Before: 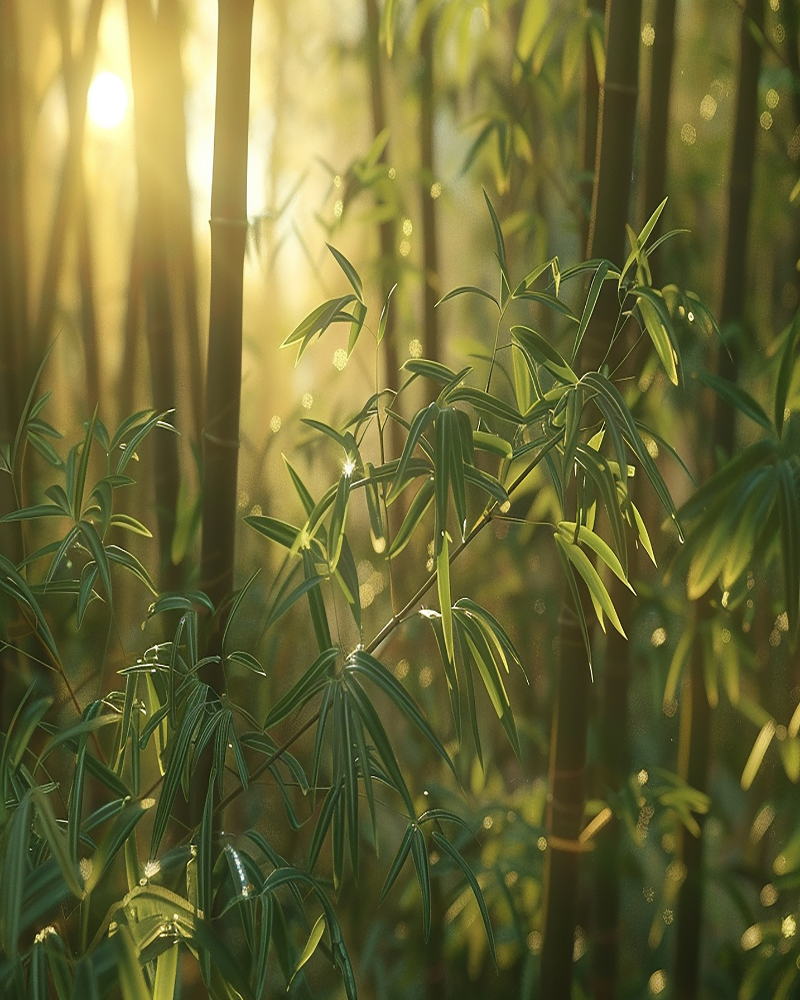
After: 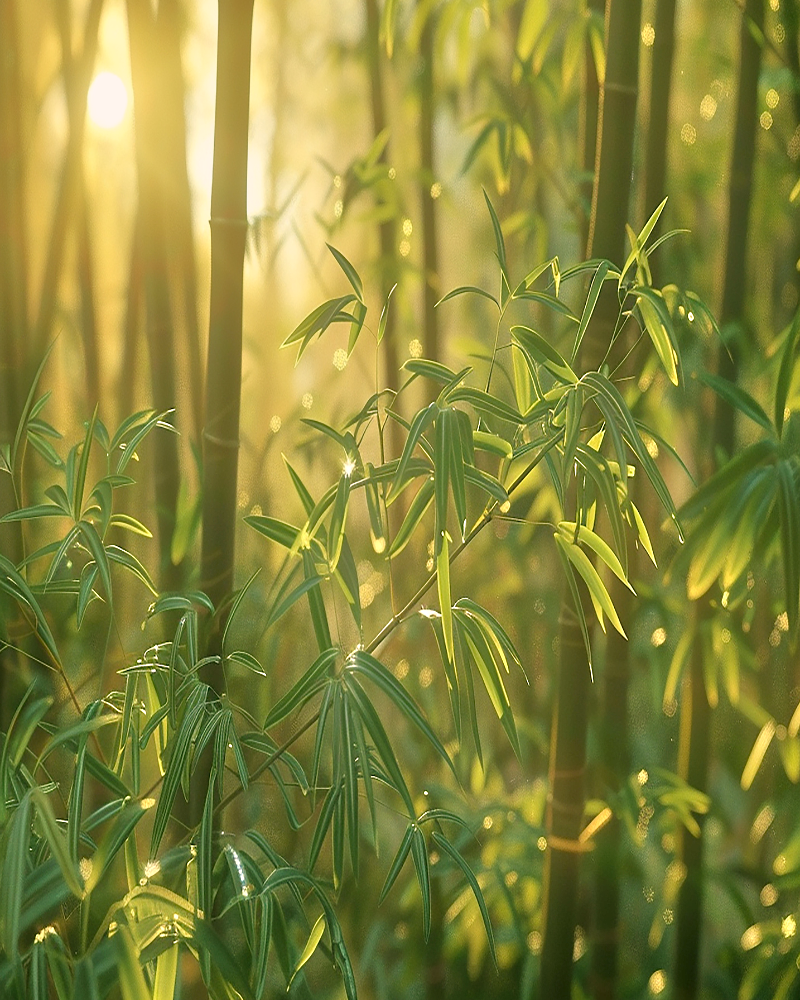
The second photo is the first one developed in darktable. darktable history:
color correction: highlights a* 4.02, highlights b* 4.98, shadows a* -7.55, shadows b* 4.98
tone equalizer: -7 EV 0.15 EV, -6 EV 0.6 EV, -5 EV 1.15 EV, -4 EV 1.33 EV, -3 EV 1.15 EV, -2 EV 0.6 EV, -1 EV 0.15 EV, mask exposure compensation -0.5 EV
exposure: black level correction 0.001, exposure -0.125 EV, compensate exposure bias true, compensate highlight preservation false
